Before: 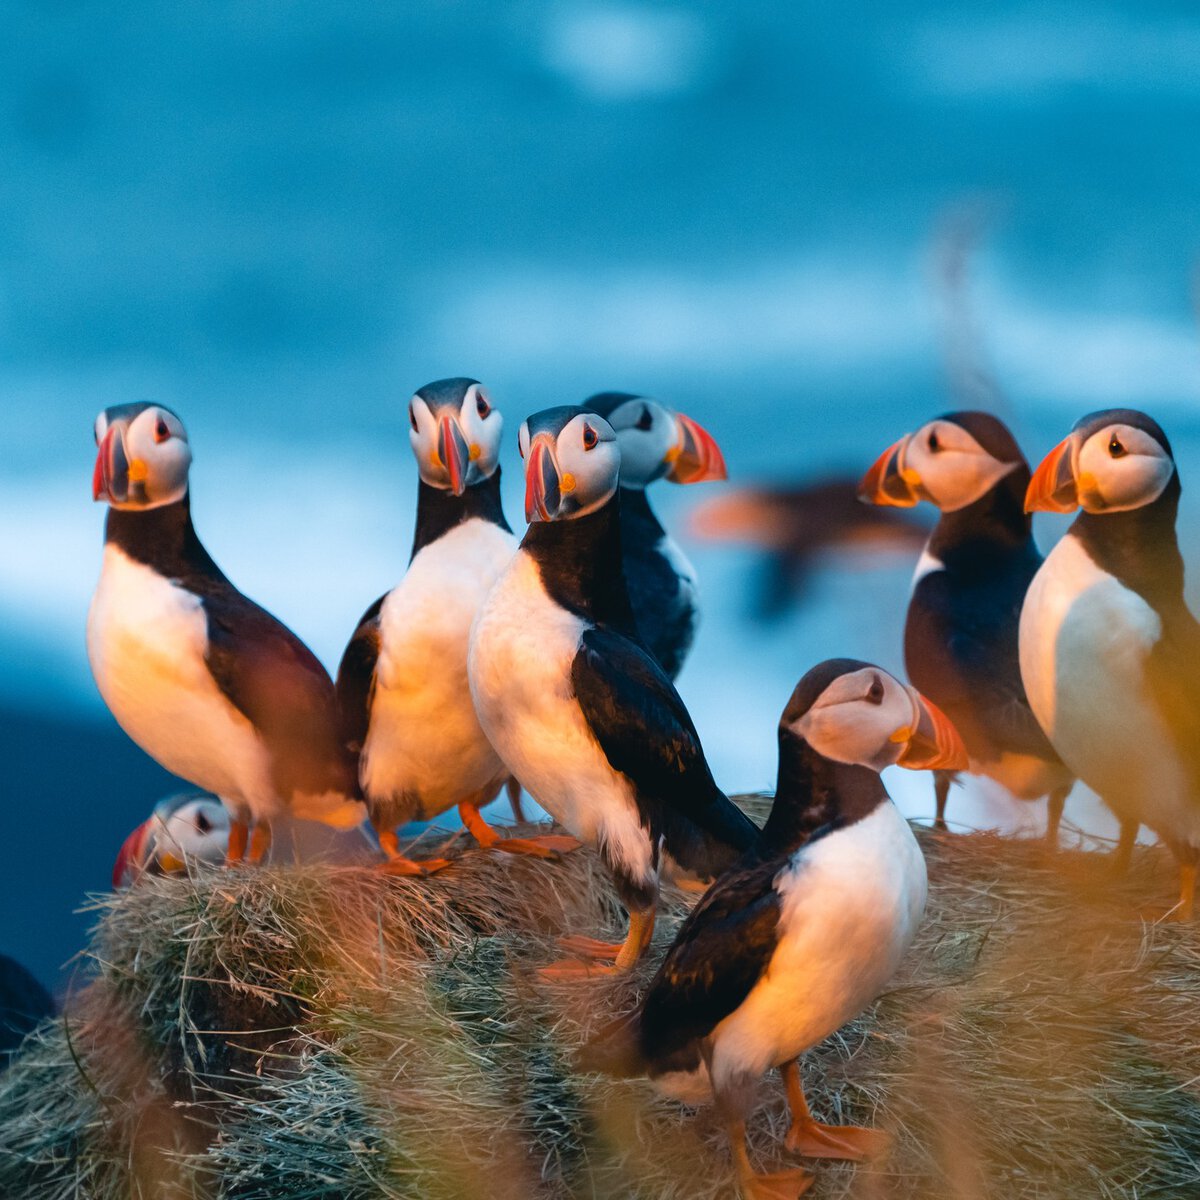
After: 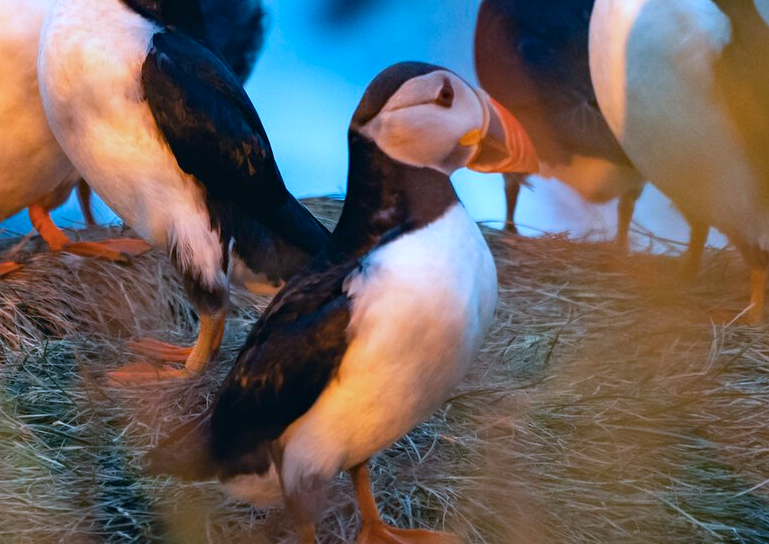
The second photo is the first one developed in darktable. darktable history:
shadows and highlights: shadows -25.87, highlights 50.75, soften with gaussian
color calibration: illuminant custom, x 0.392, y 0.392, temperature 3871.53 K
haze removal: compatibility mode true, adaptive false
crop and rotate: left 35.843%, top 49.813%, bottom 4.834%
